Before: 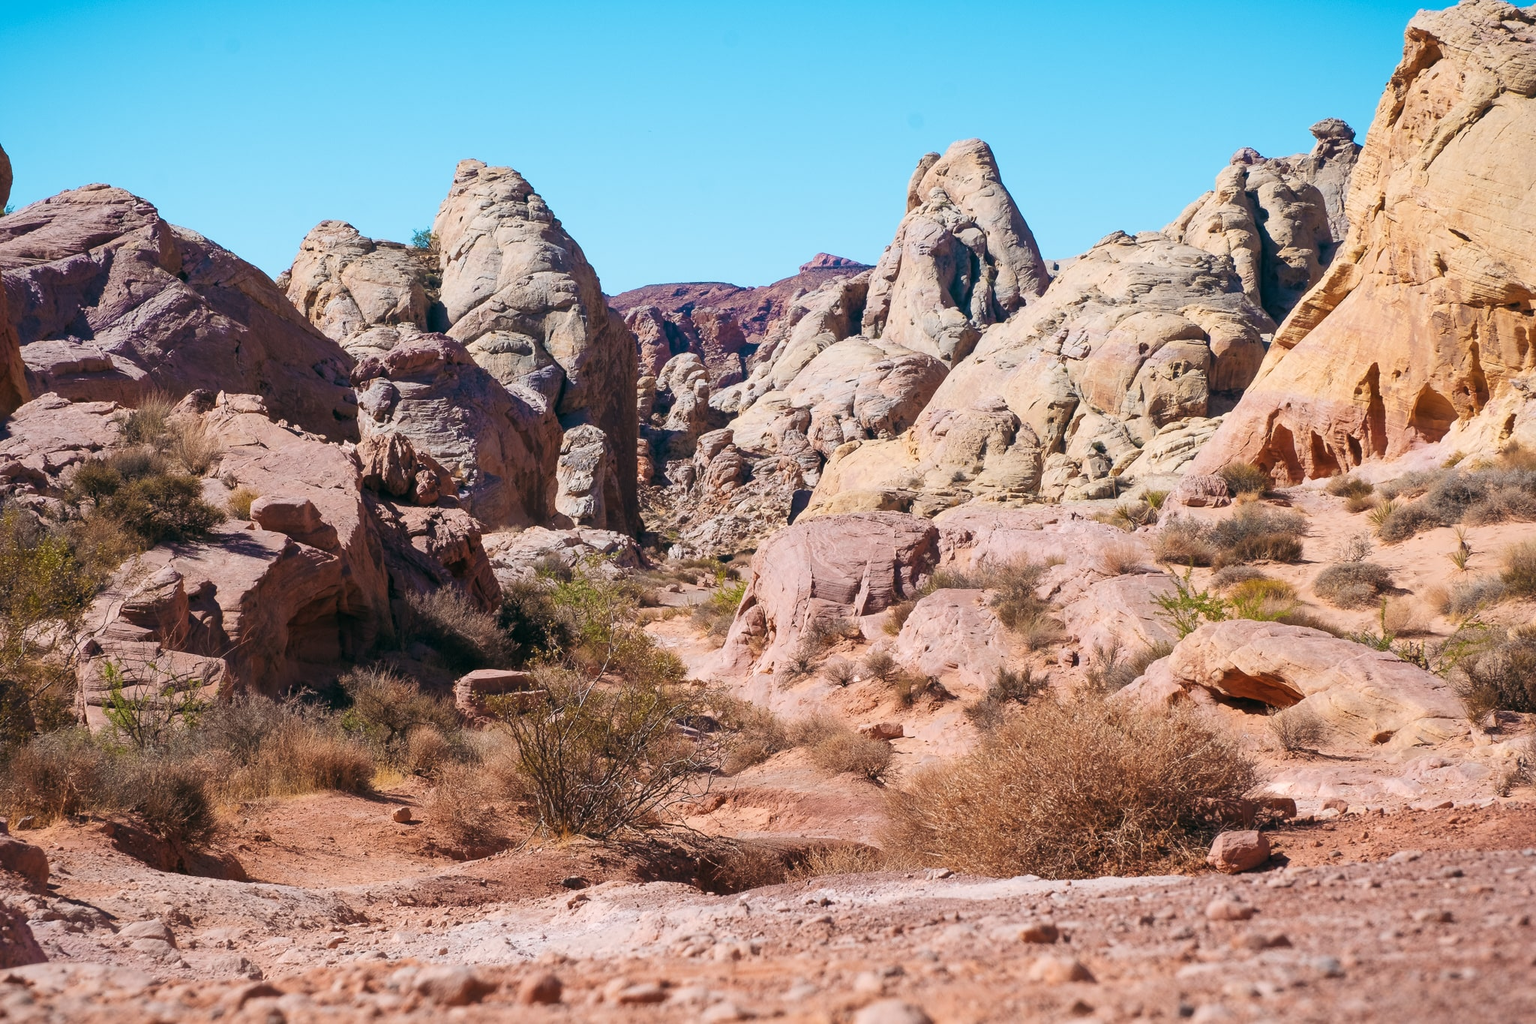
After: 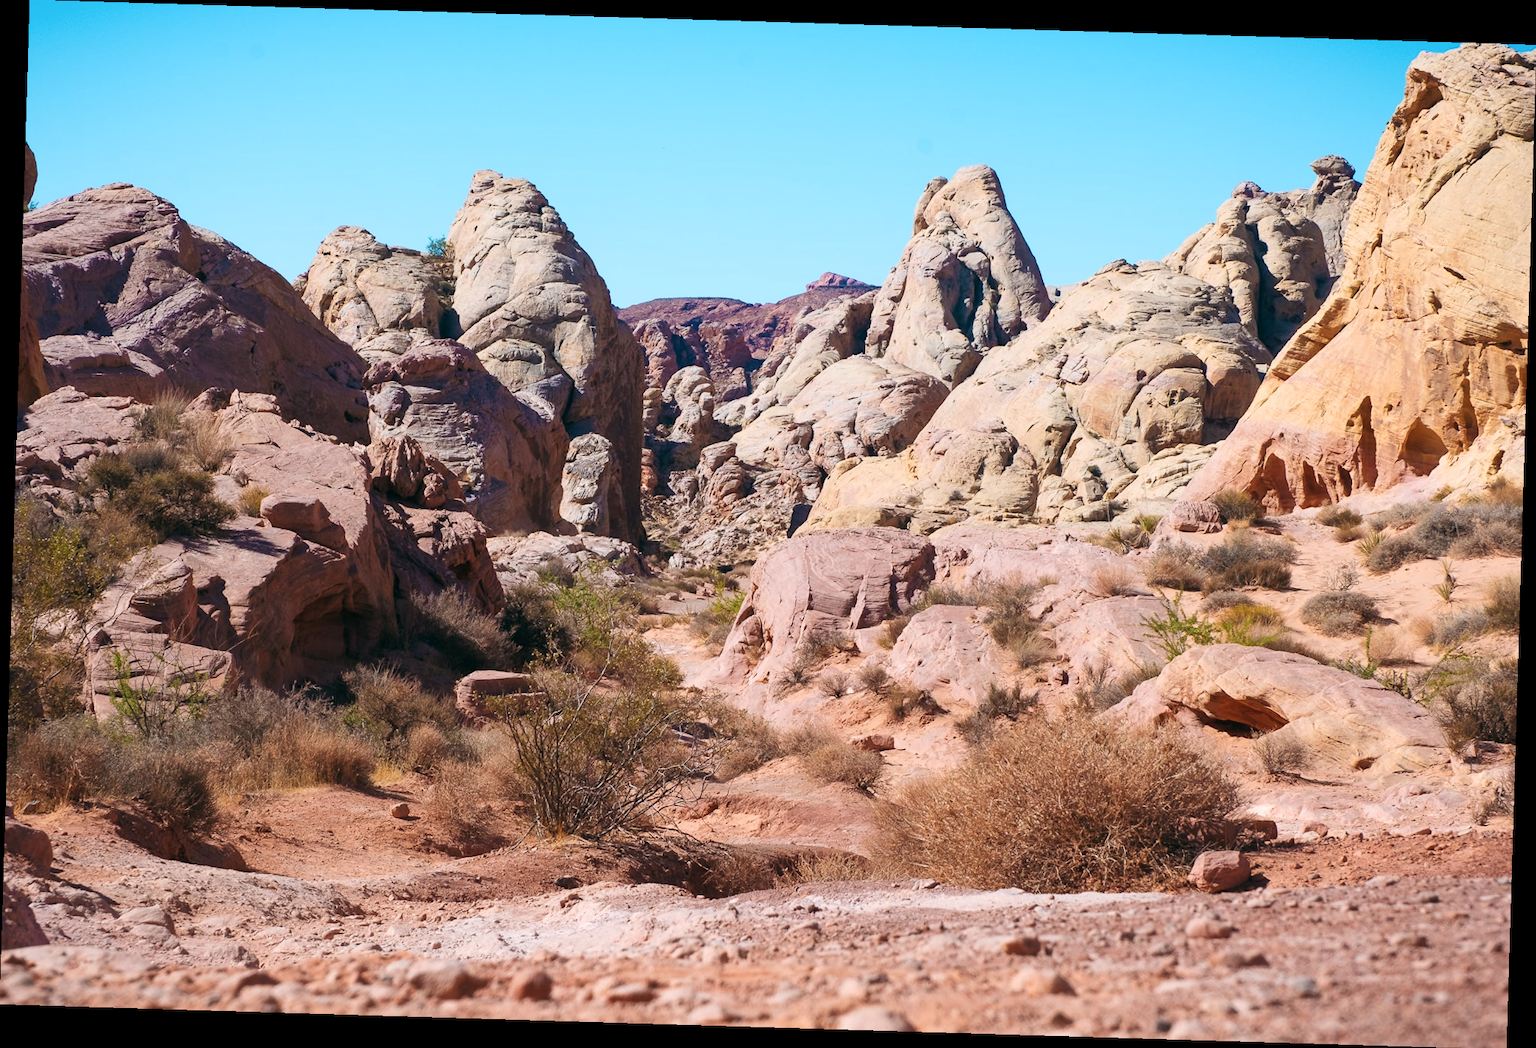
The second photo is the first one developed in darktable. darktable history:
rotate and perspective: rotation 1.72°, automatic cropping off
shadows and highlights: shadows 0, highlights 40
color balance: on, module defaults
